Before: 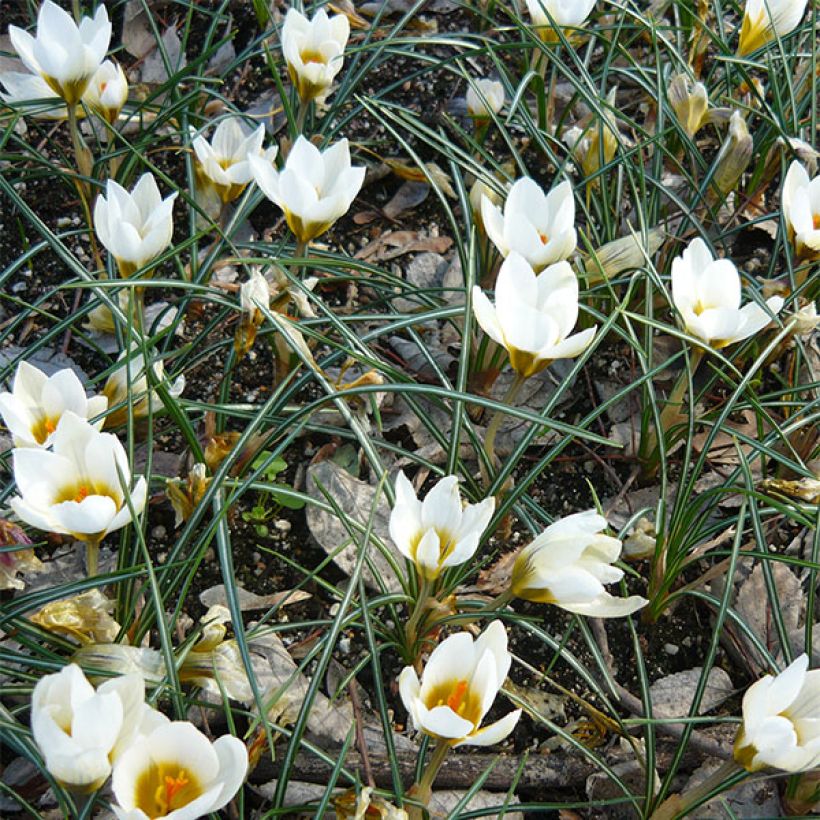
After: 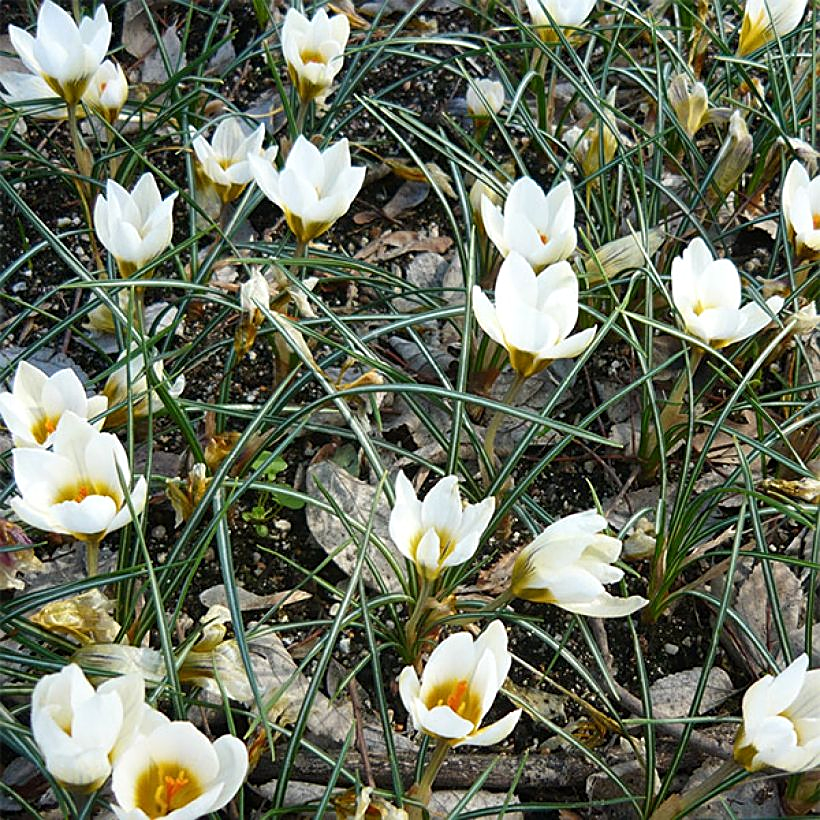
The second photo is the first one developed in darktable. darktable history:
contrast brightness saturation: contrast 0.101, brightness 0.017, saturation 0.023
color zones: curves: ch0 [(0.068, 0.464) (0.25, 0.5) (0.48, 0.508) (0.75, 0.536) (0.886, 0.476) (0.967, 0.456)]; ch1 [(0.066, 0.456) (0.25, 0.5) (0.616, 0.508) (0.746, 0.56) (0.934, 0.444)]
sharpen: amount 0.494
tone equalizer: edges refinement/feathering 500, mask exposure compensation -1.57 EV, preserve details no
